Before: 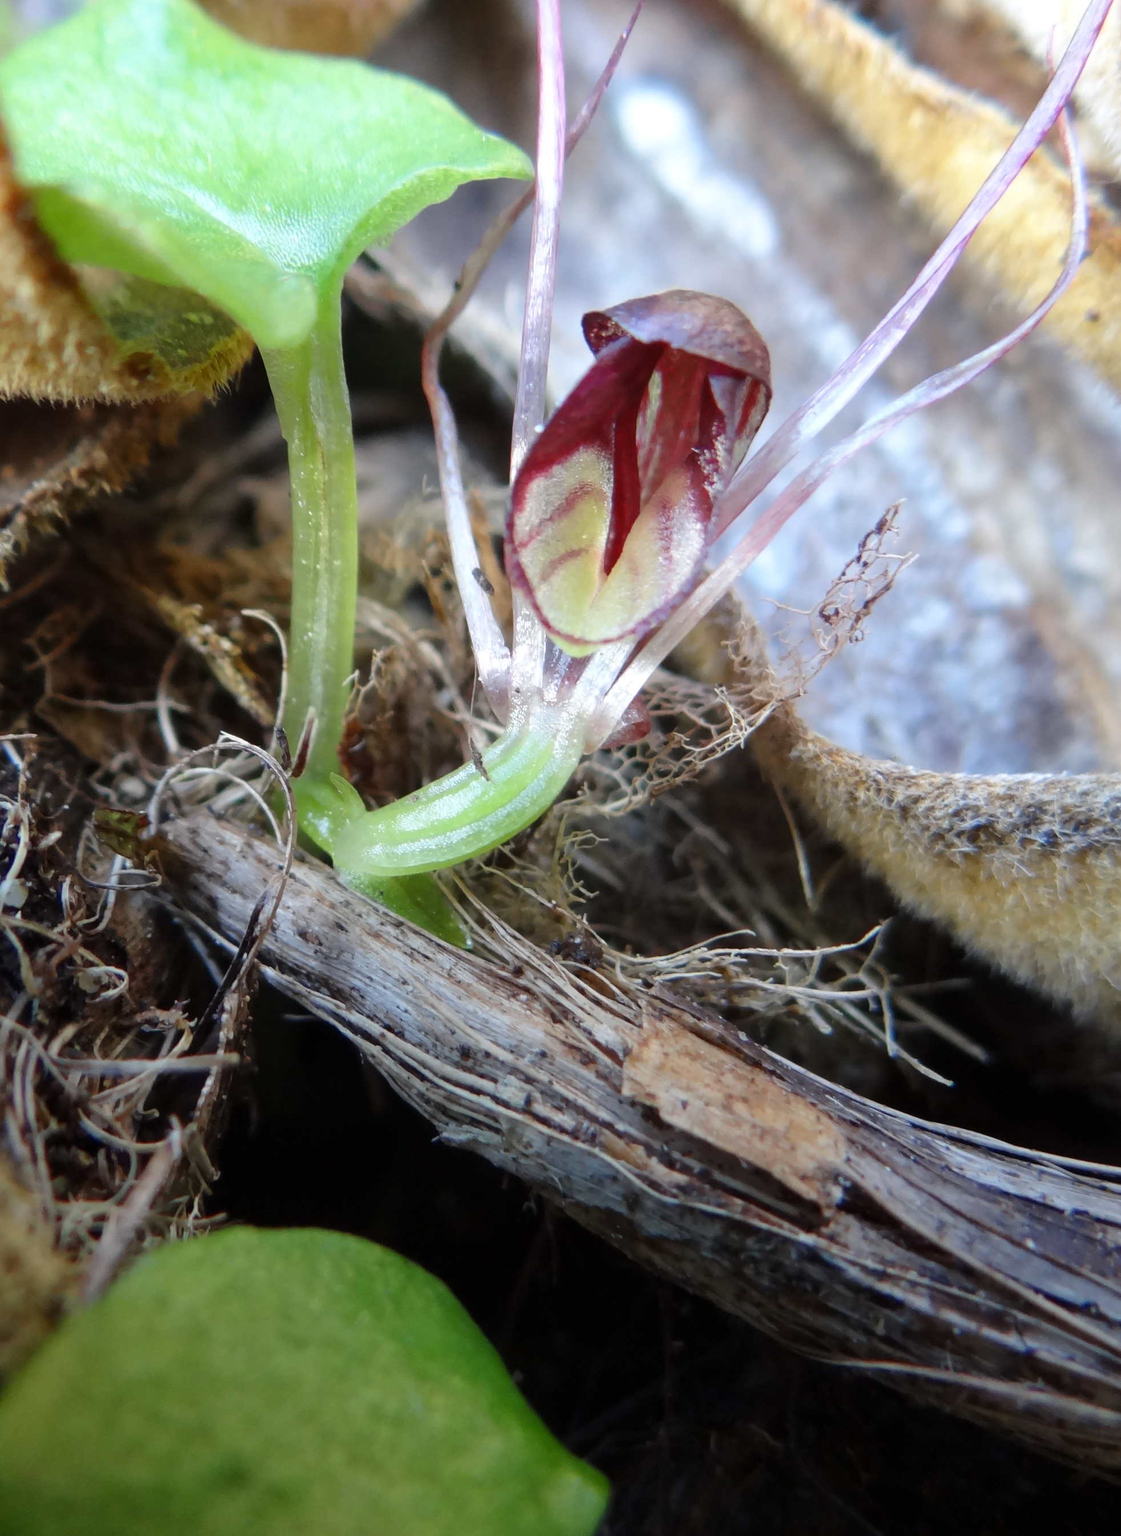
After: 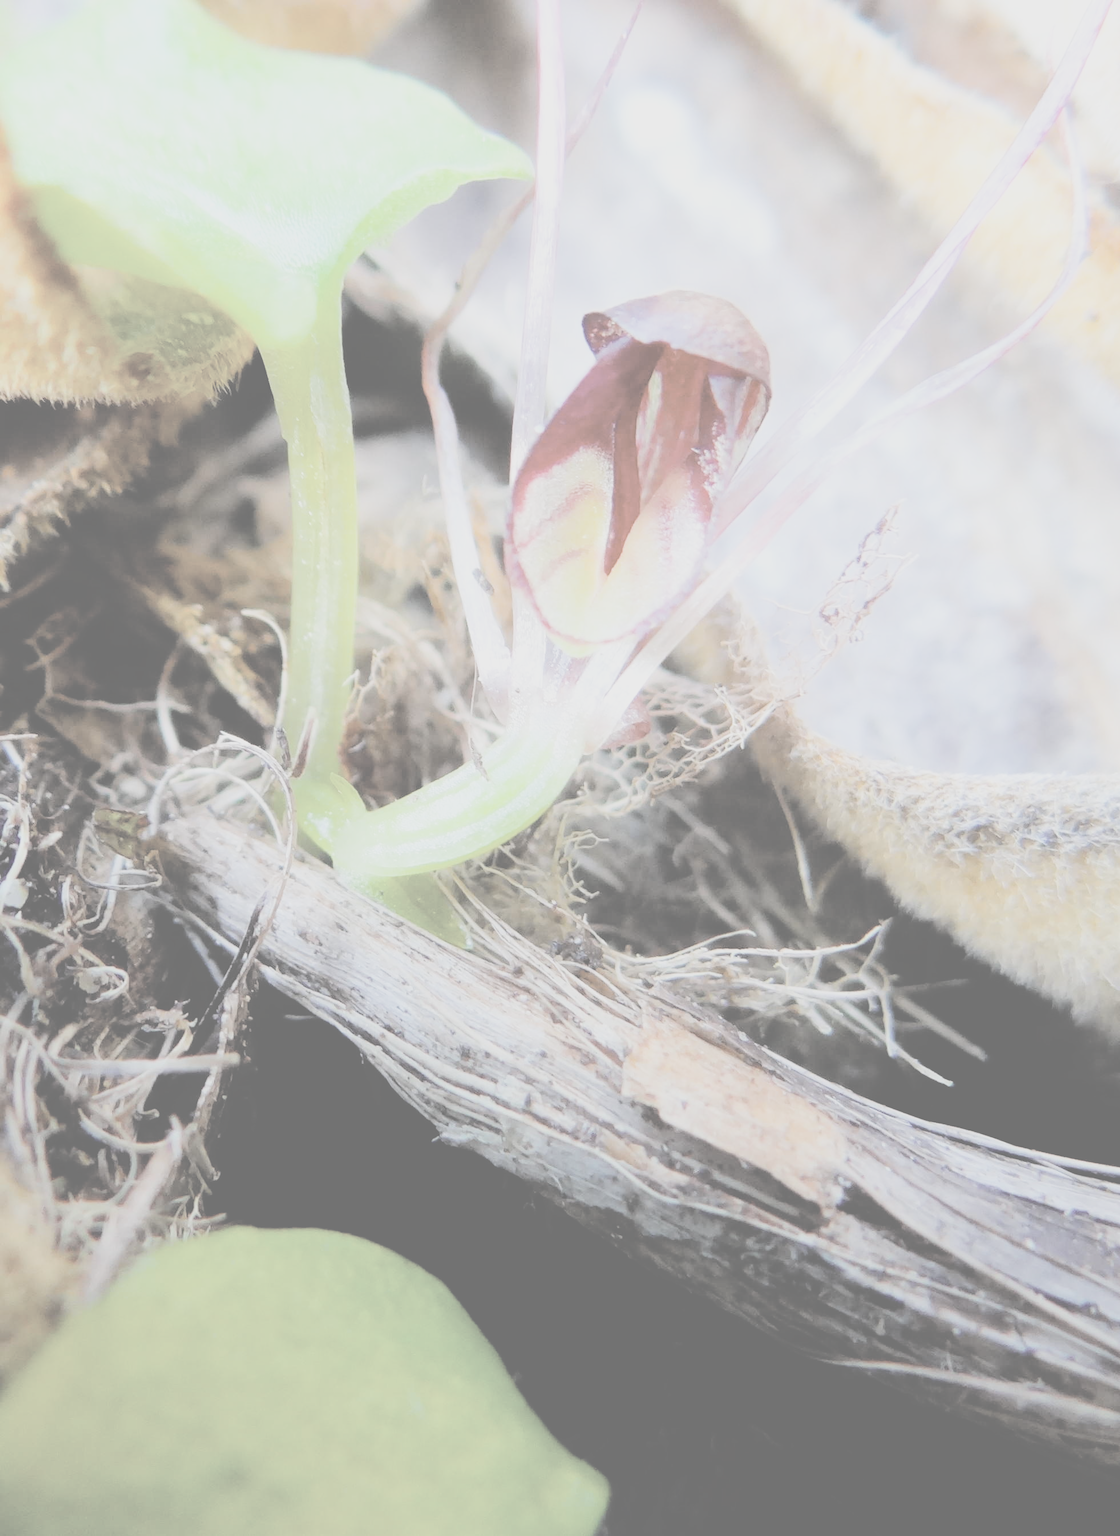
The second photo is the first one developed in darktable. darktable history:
exposure: black level correction 0, exposure 1 EV, compensate highlight preservation false
filmic rgb: black relative exposure -5 EV, hardness 2.88, contrast 1.3, highlights saturation mix -30%
contrast equalizer: y [[0.5, 0.496, 0.435, 0.435, 0.496, 0.5], [0.5 ×6], [0.5 ×6], [0 ×6], [0 ×6]]
color balance rgb: linear chroma grading › global chroma 15%, perceptual saturation grading › global saturation 30%
contrast brightness saturation: contrast -0.32, brightness 0.75, saturation -0.78
